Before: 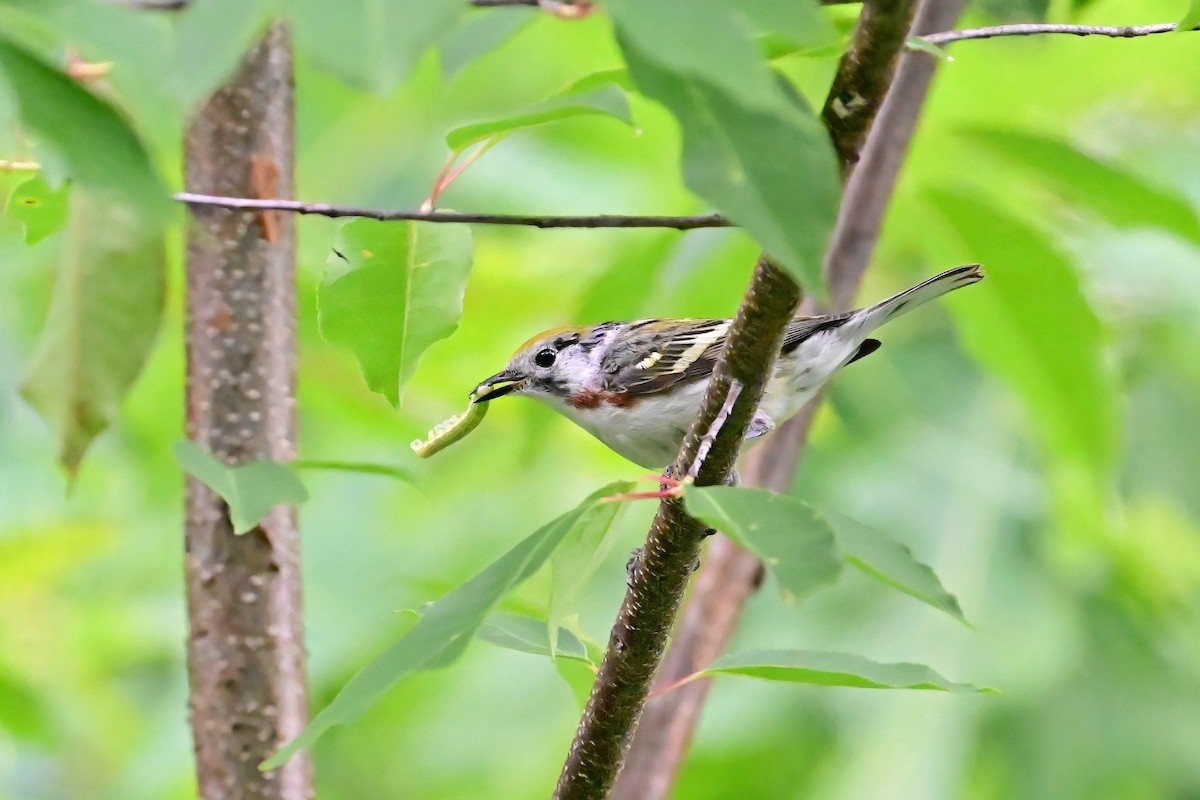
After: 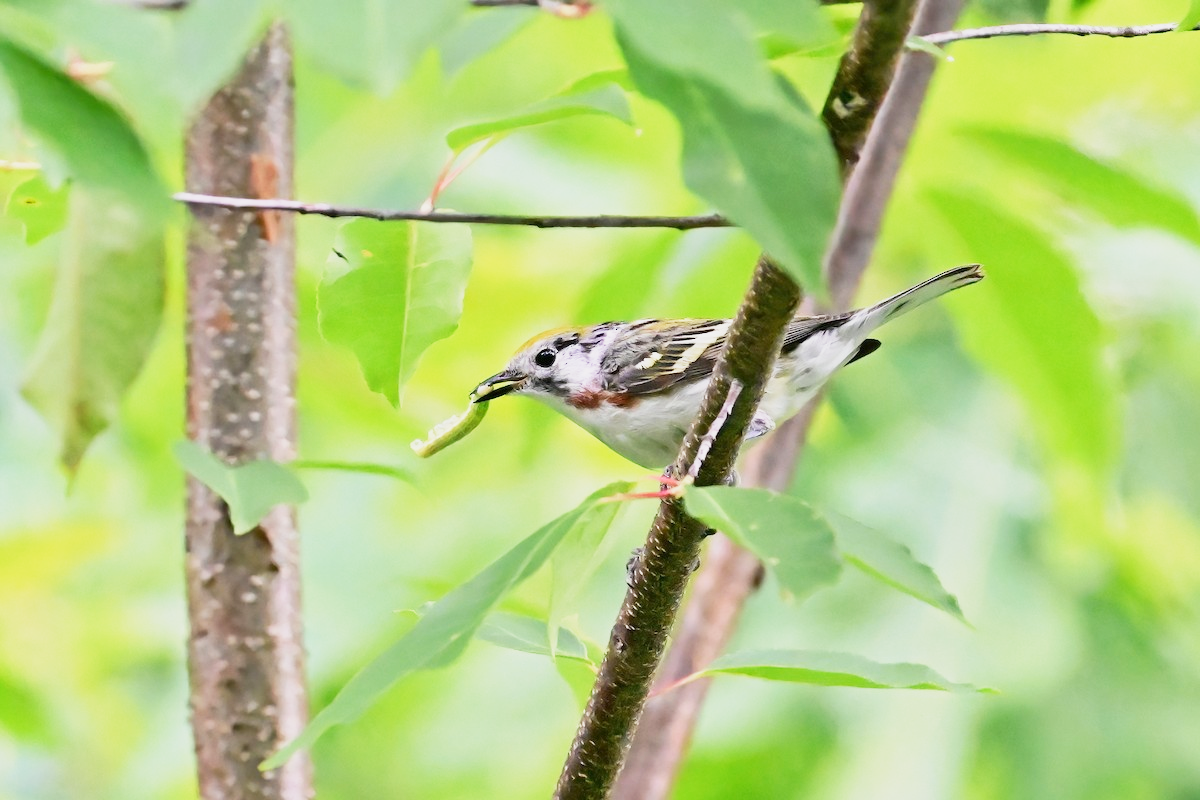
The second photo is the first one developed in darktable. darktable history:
tone equalizer: on, module defaults
base curve: curves: ch0 [(0, 0) (0.088, 0.125) (0.176, 0.251) (0.354, 0.501) (0.613, 0.749) (1, 0.877)], preserve colors none
